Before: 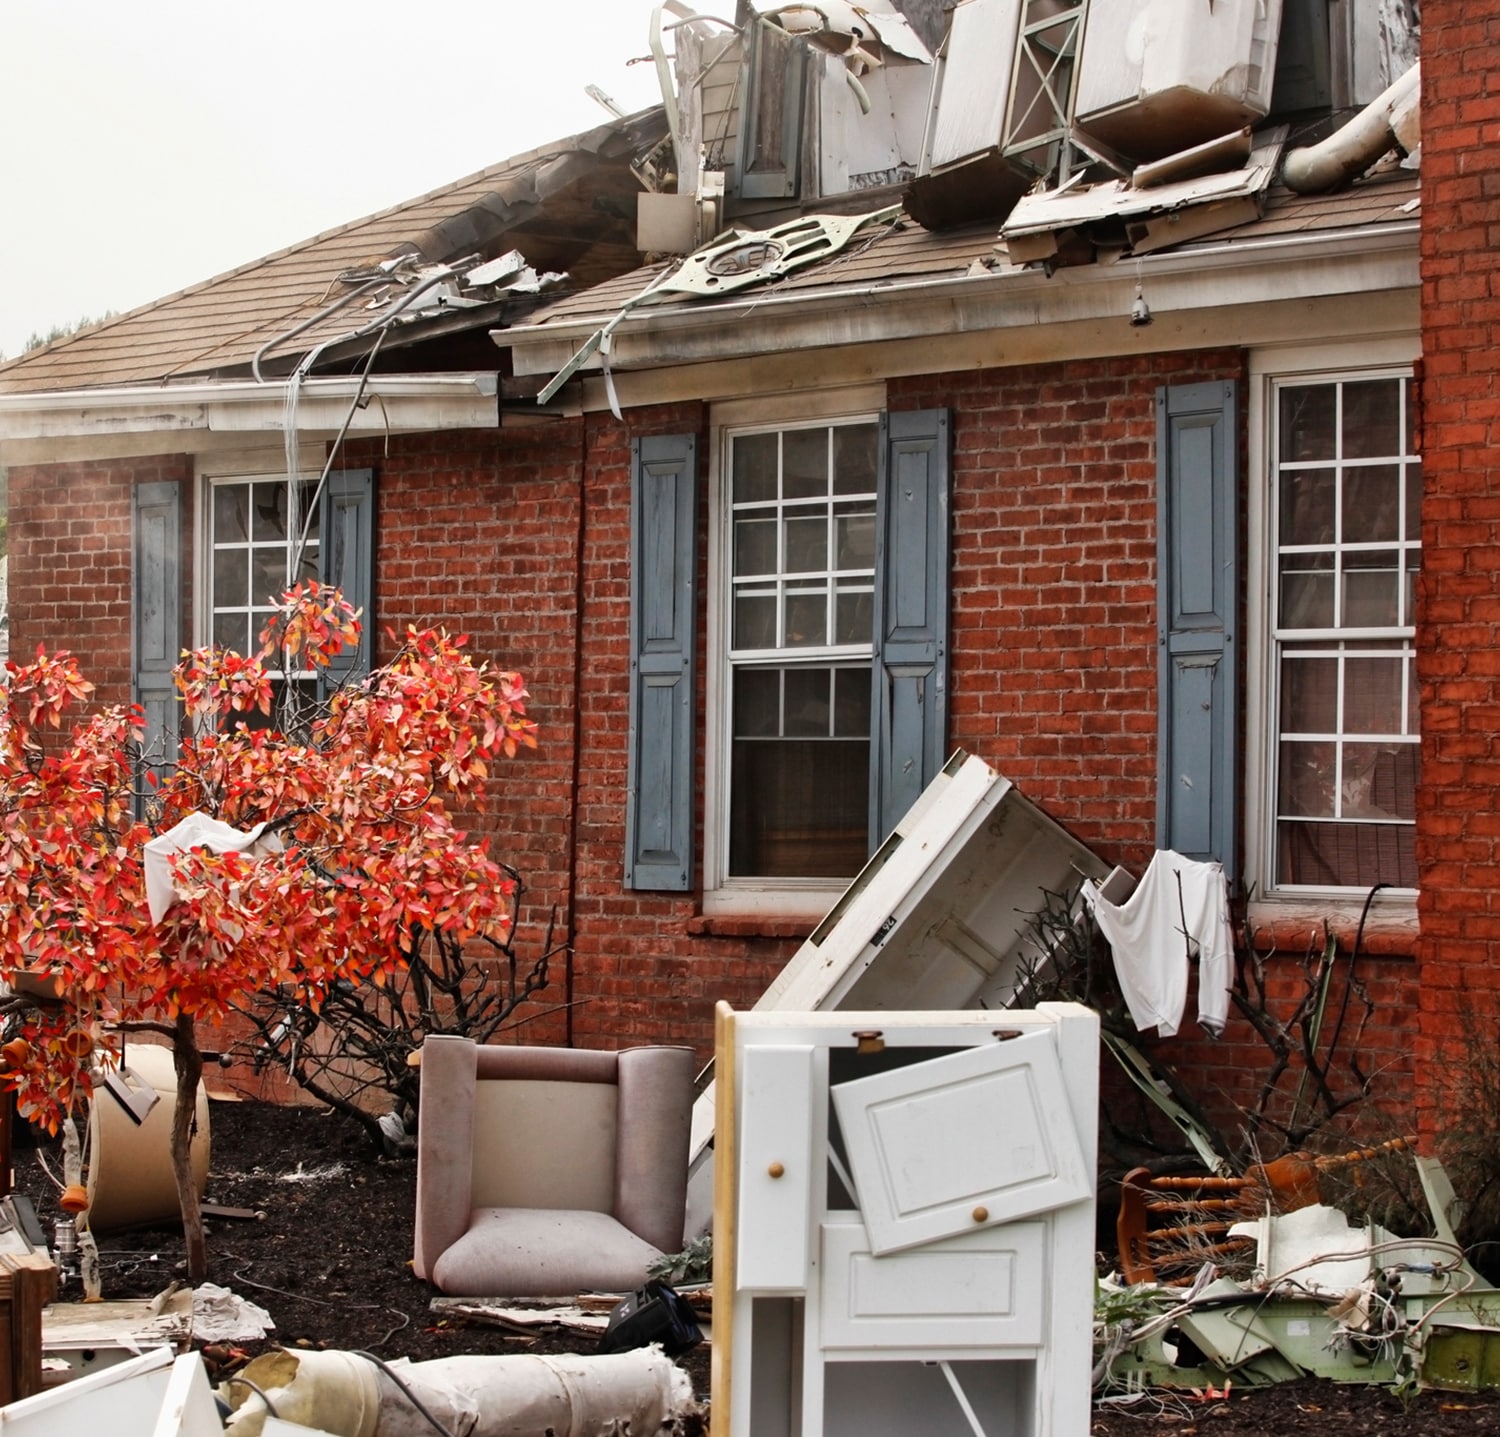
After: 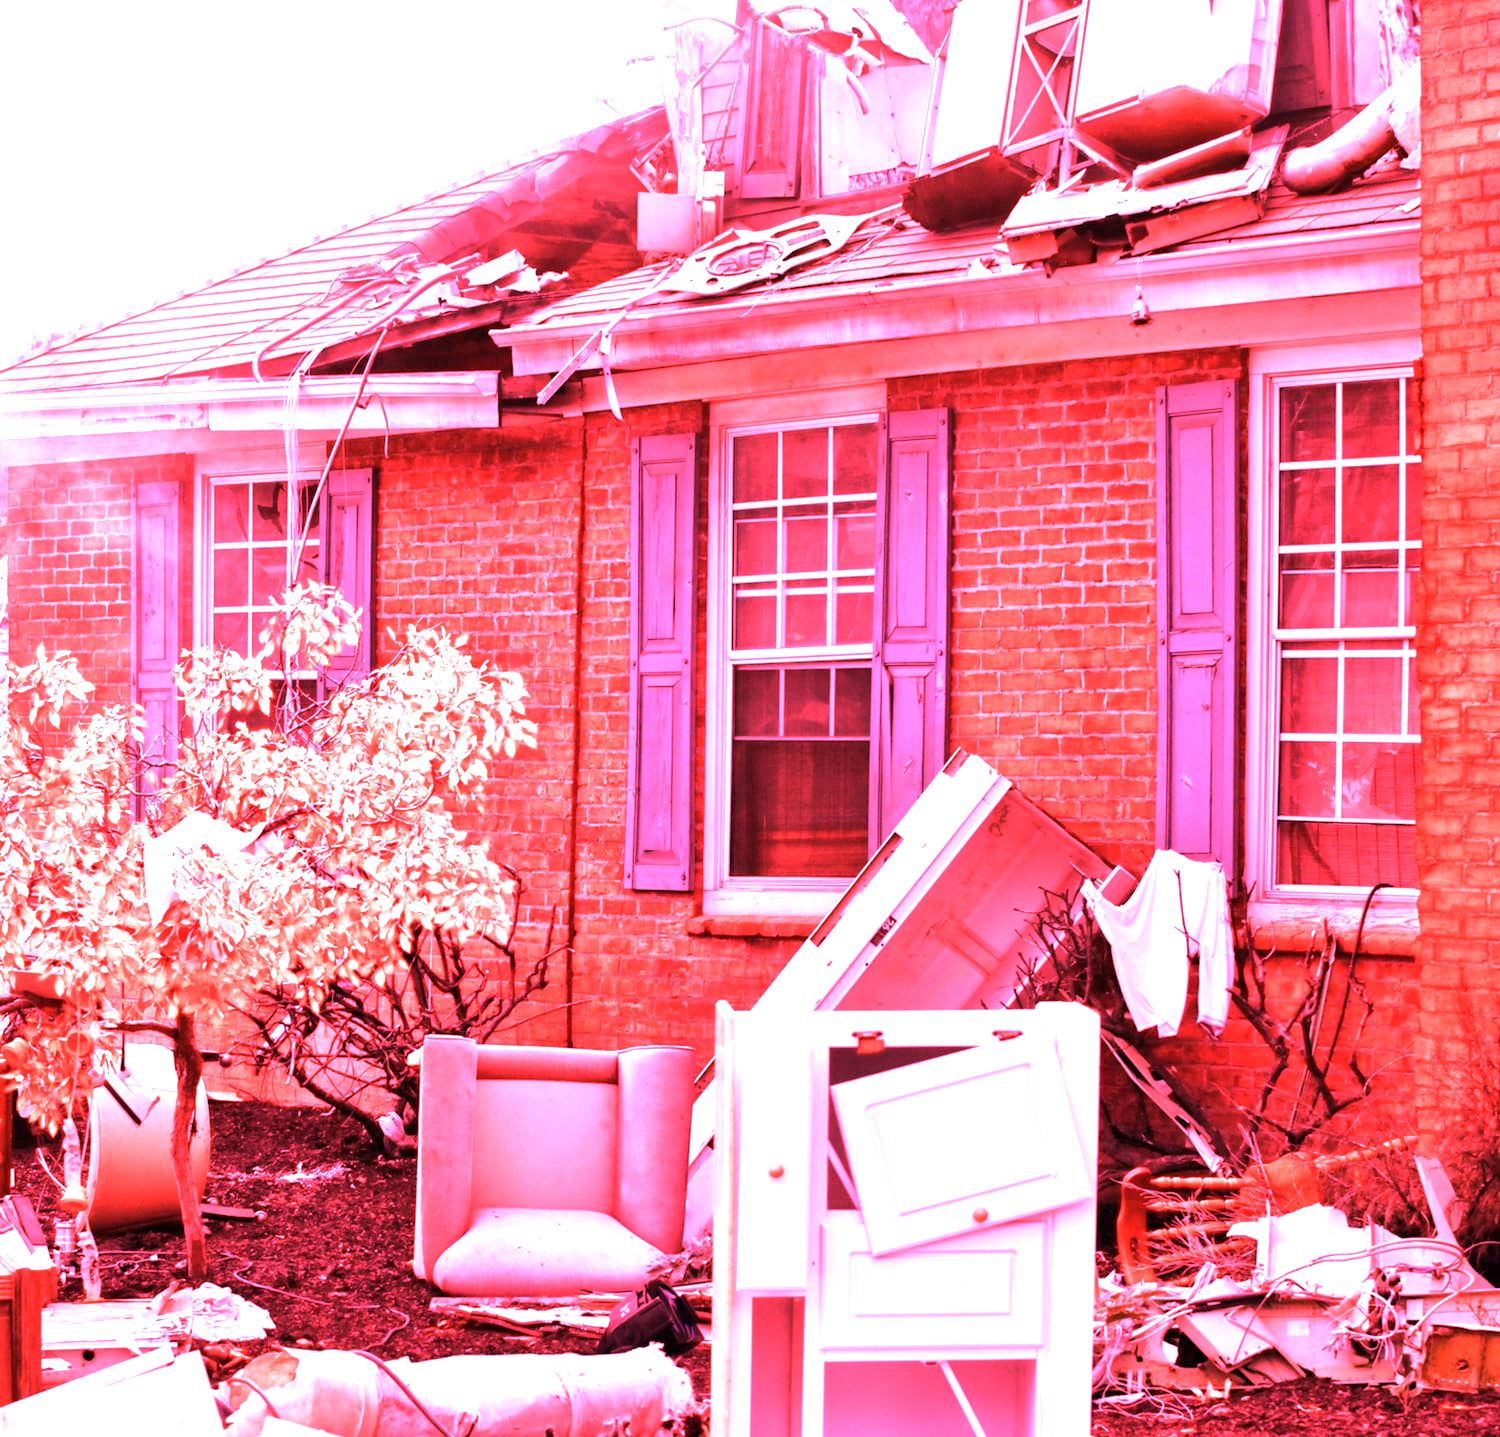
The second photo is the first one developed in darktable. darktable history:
white balance: red 4.26, blue 1.802
color calibration: illuminant custom, x 0.368, y 0.373, temperature 4330.32 K
